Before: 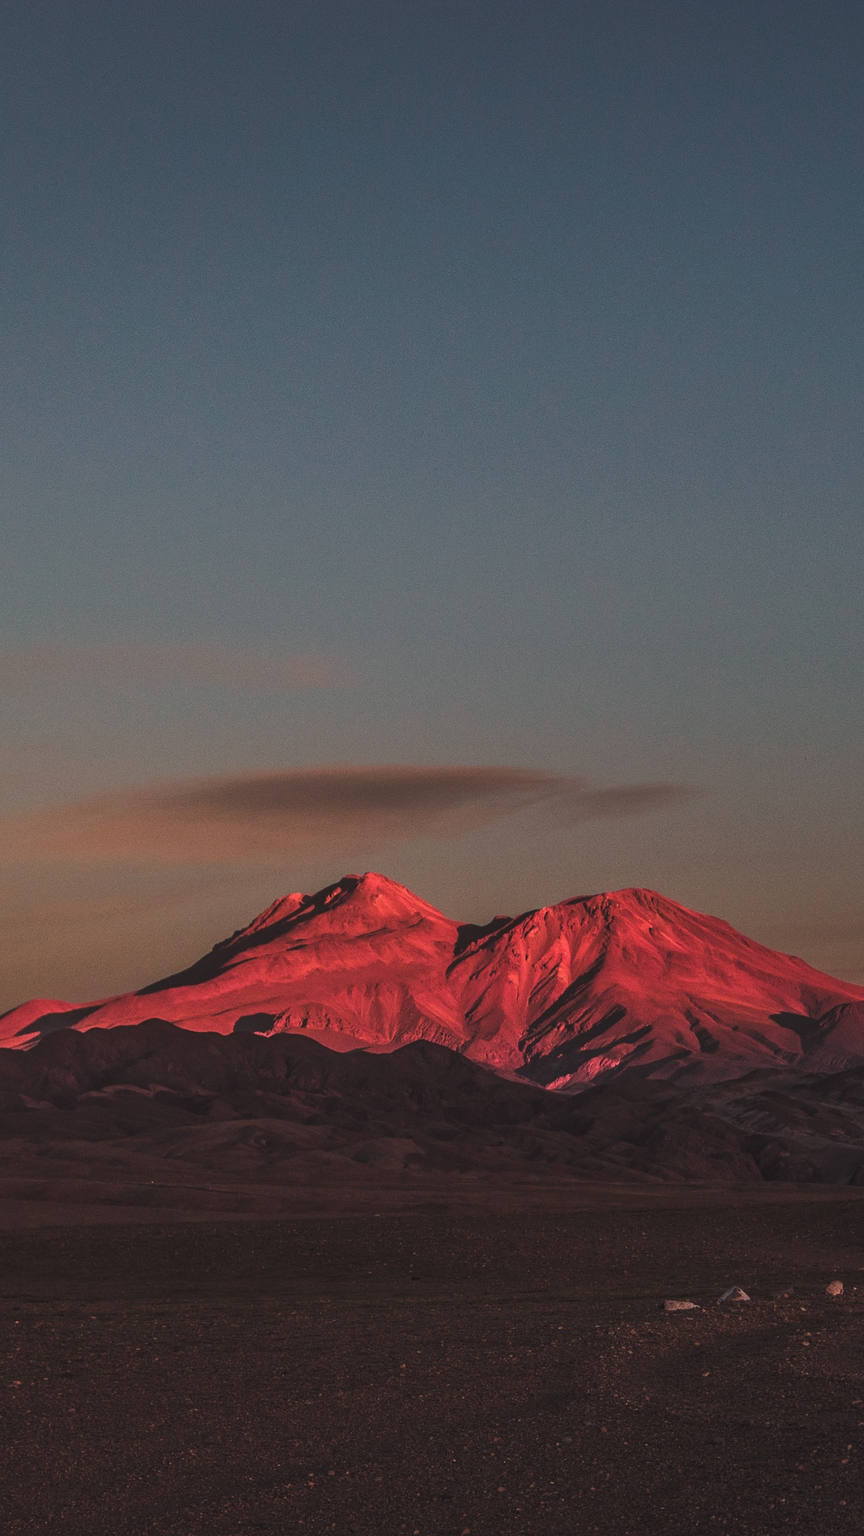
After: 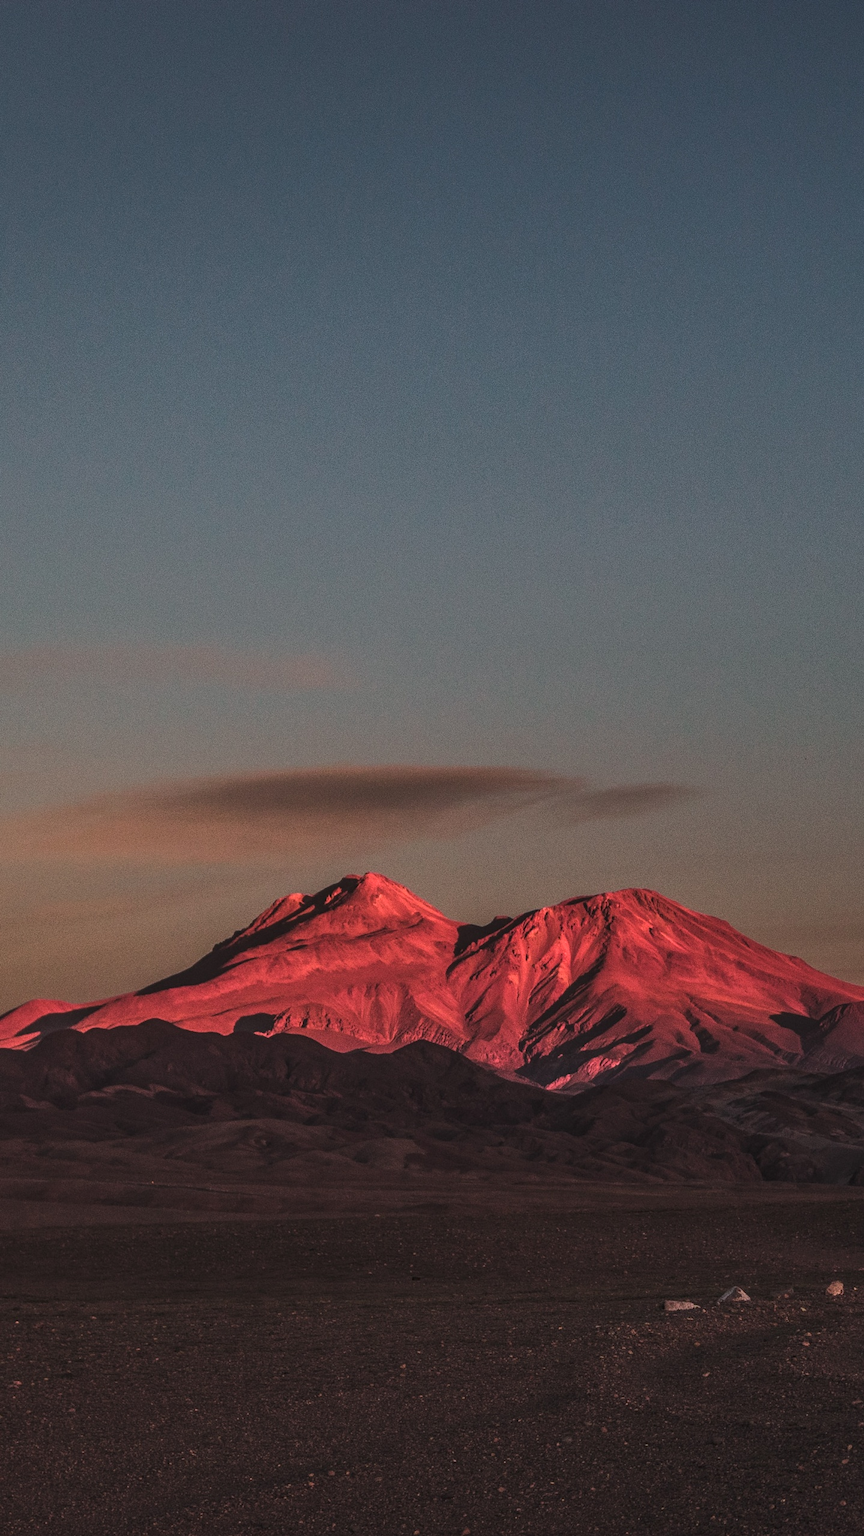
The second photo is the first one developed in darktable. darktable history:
local contrast: highlights 4%, shadows 2%, detail 134%
